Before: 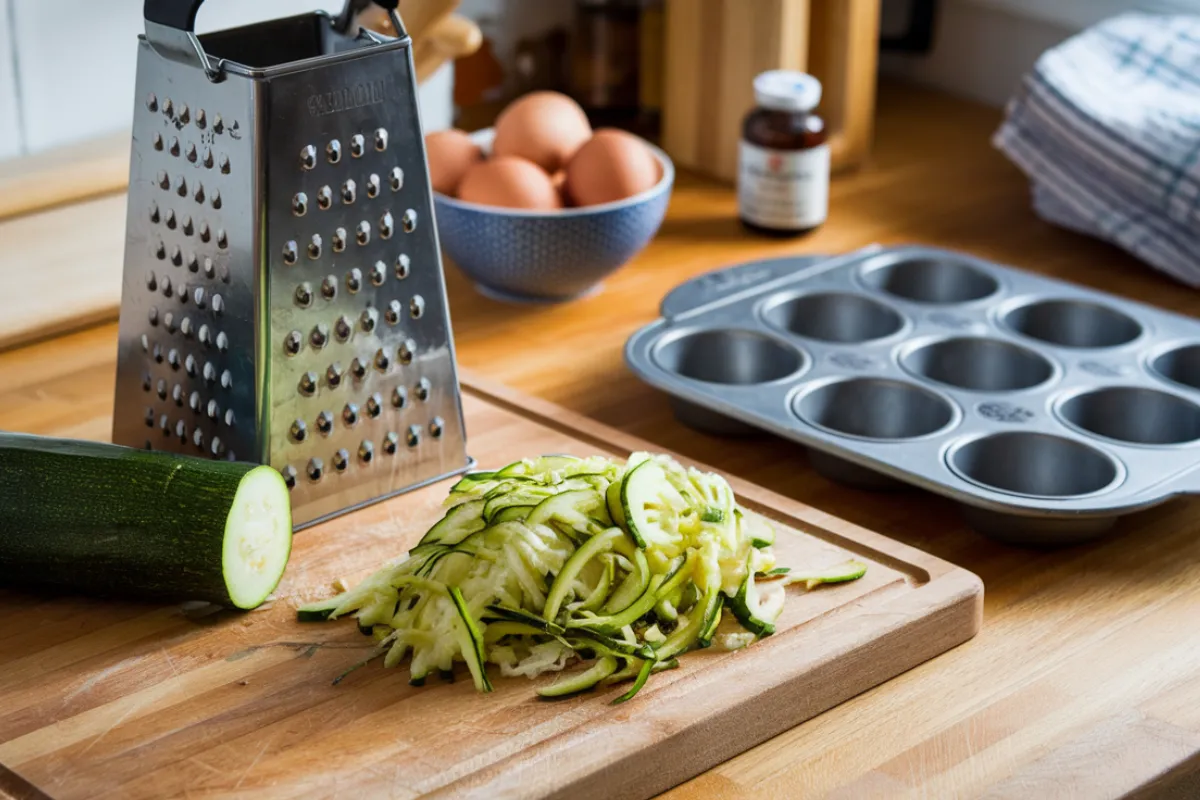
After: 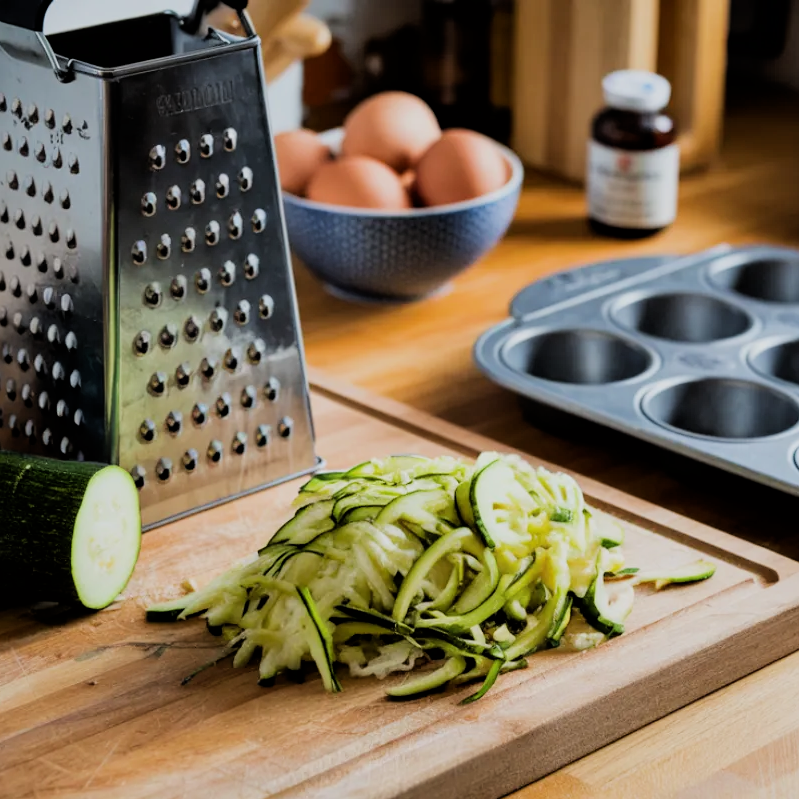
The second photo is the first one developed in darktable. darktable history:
crop and rotate: left 12.648%, right 20.685%
filmic rgb: black relative exposure -5 EV, hardness 2.88, contrast 1.2
